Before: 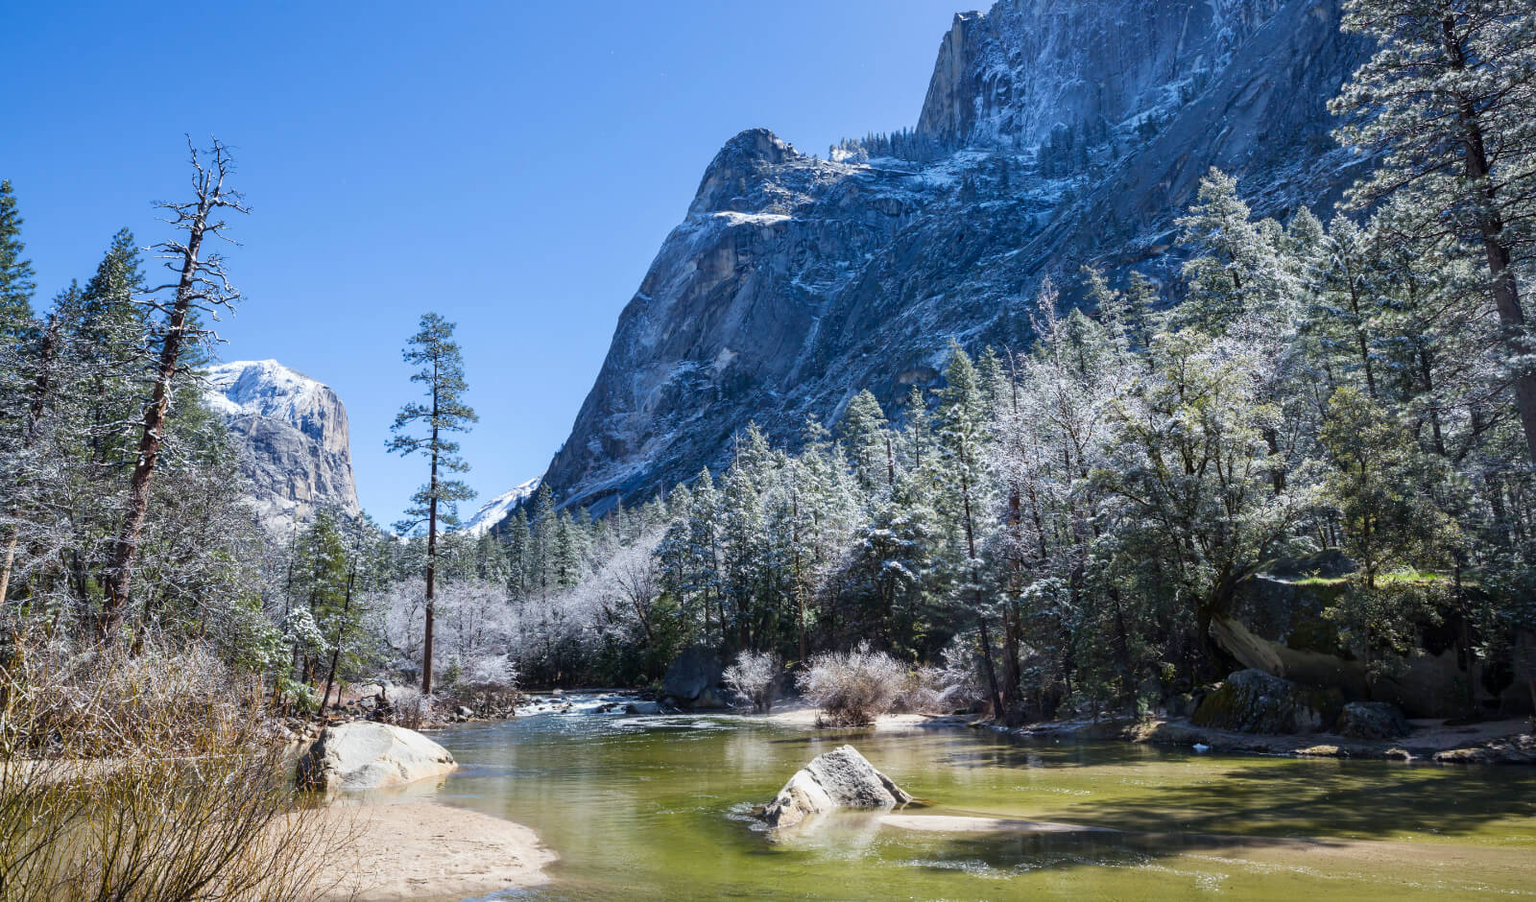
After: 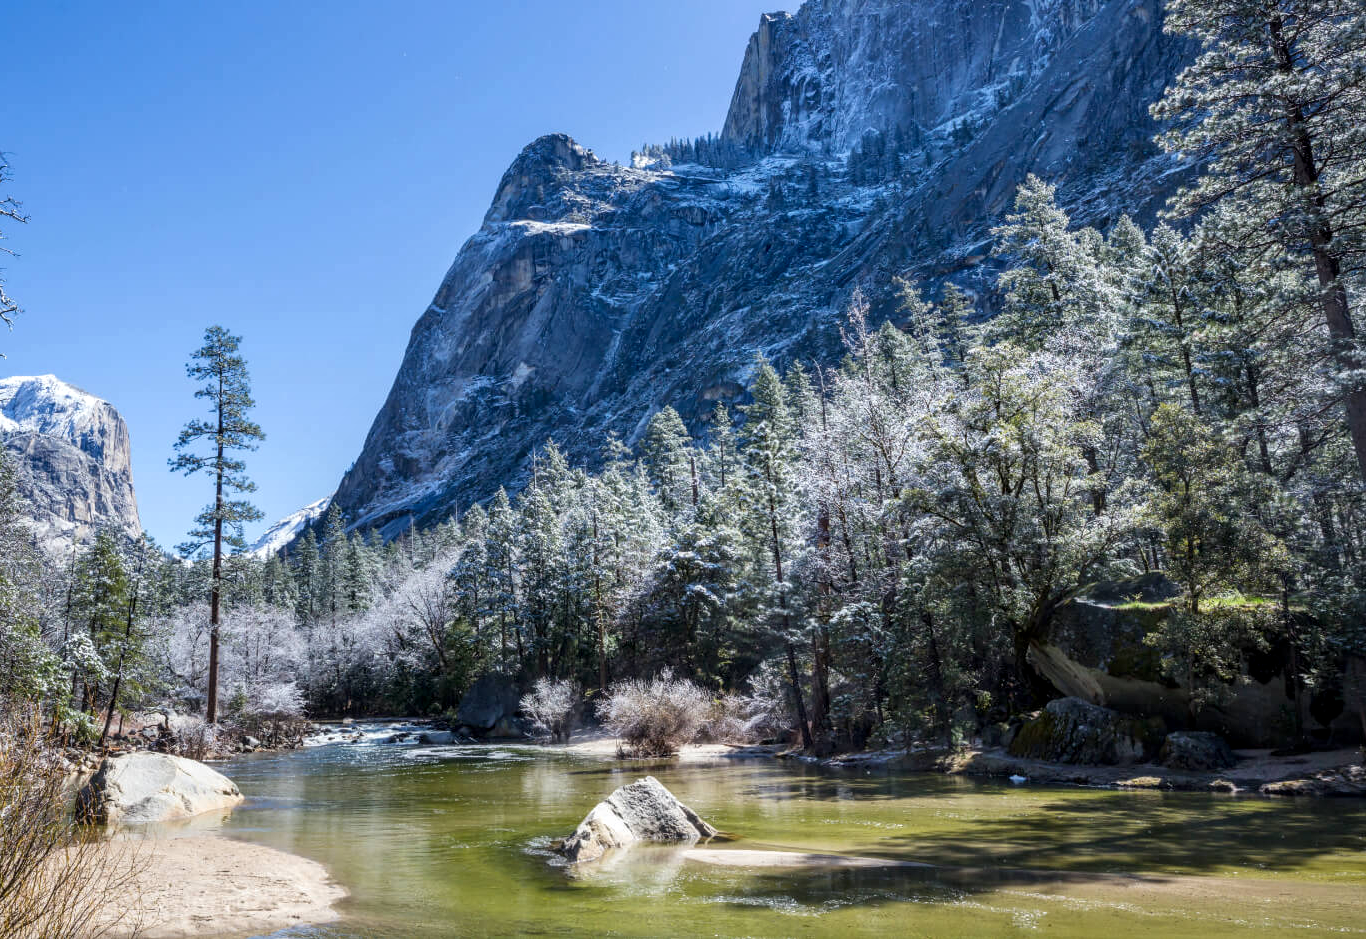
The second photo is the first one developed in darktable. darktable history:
crop and rotate: left 14.613%
local contrast: on, module defaults
